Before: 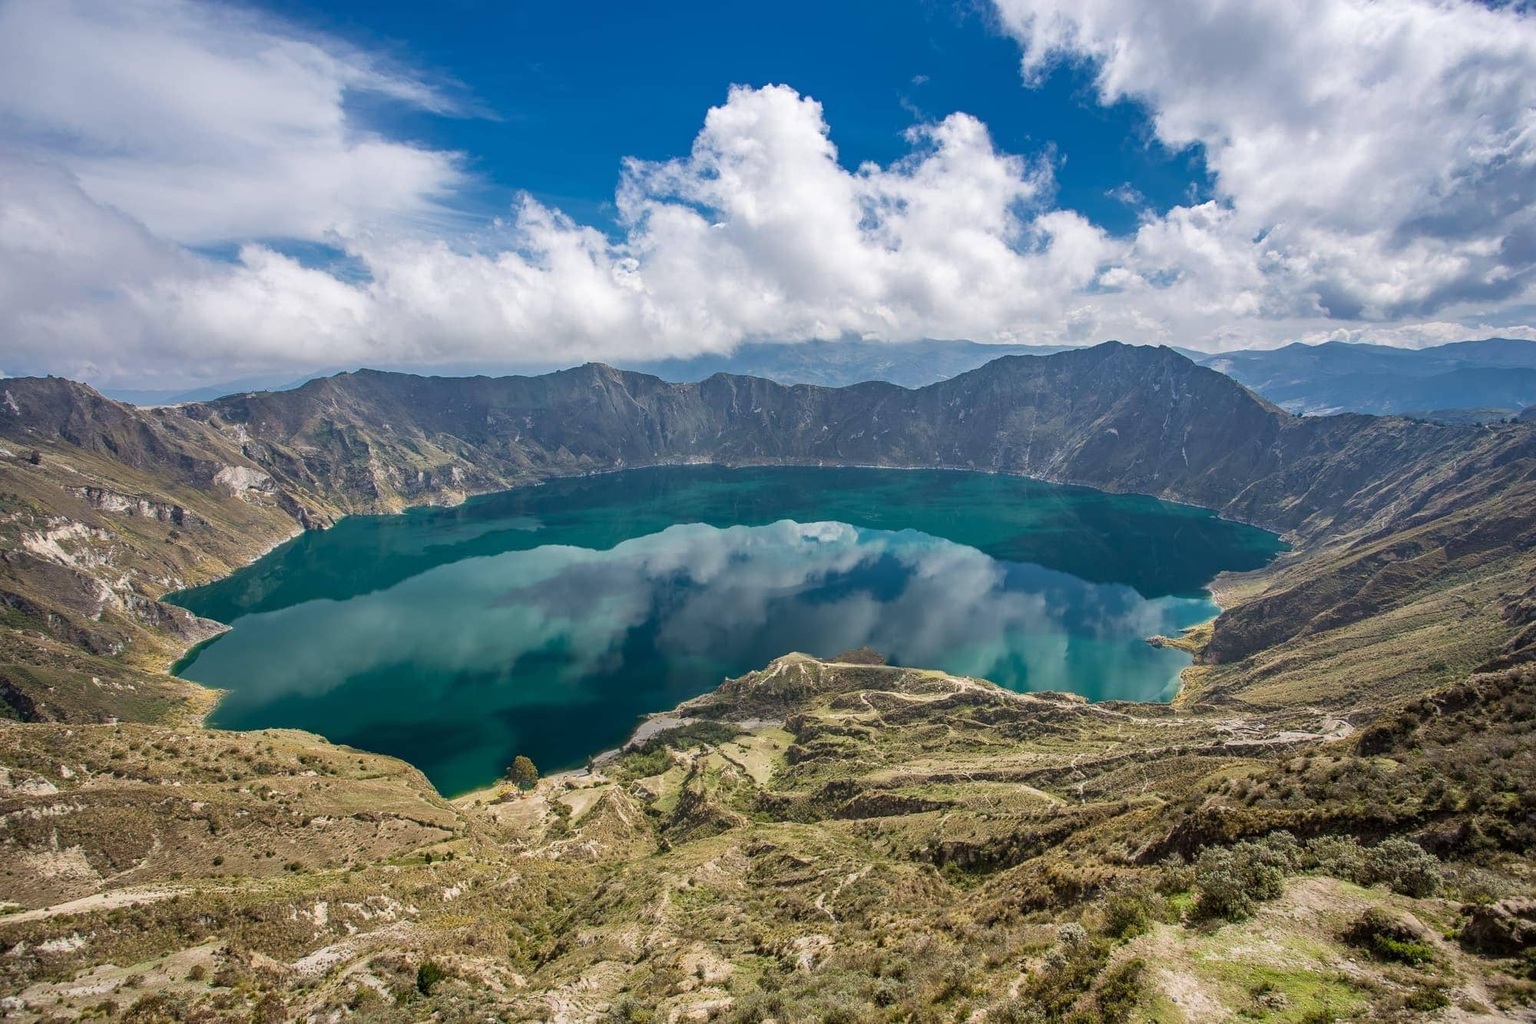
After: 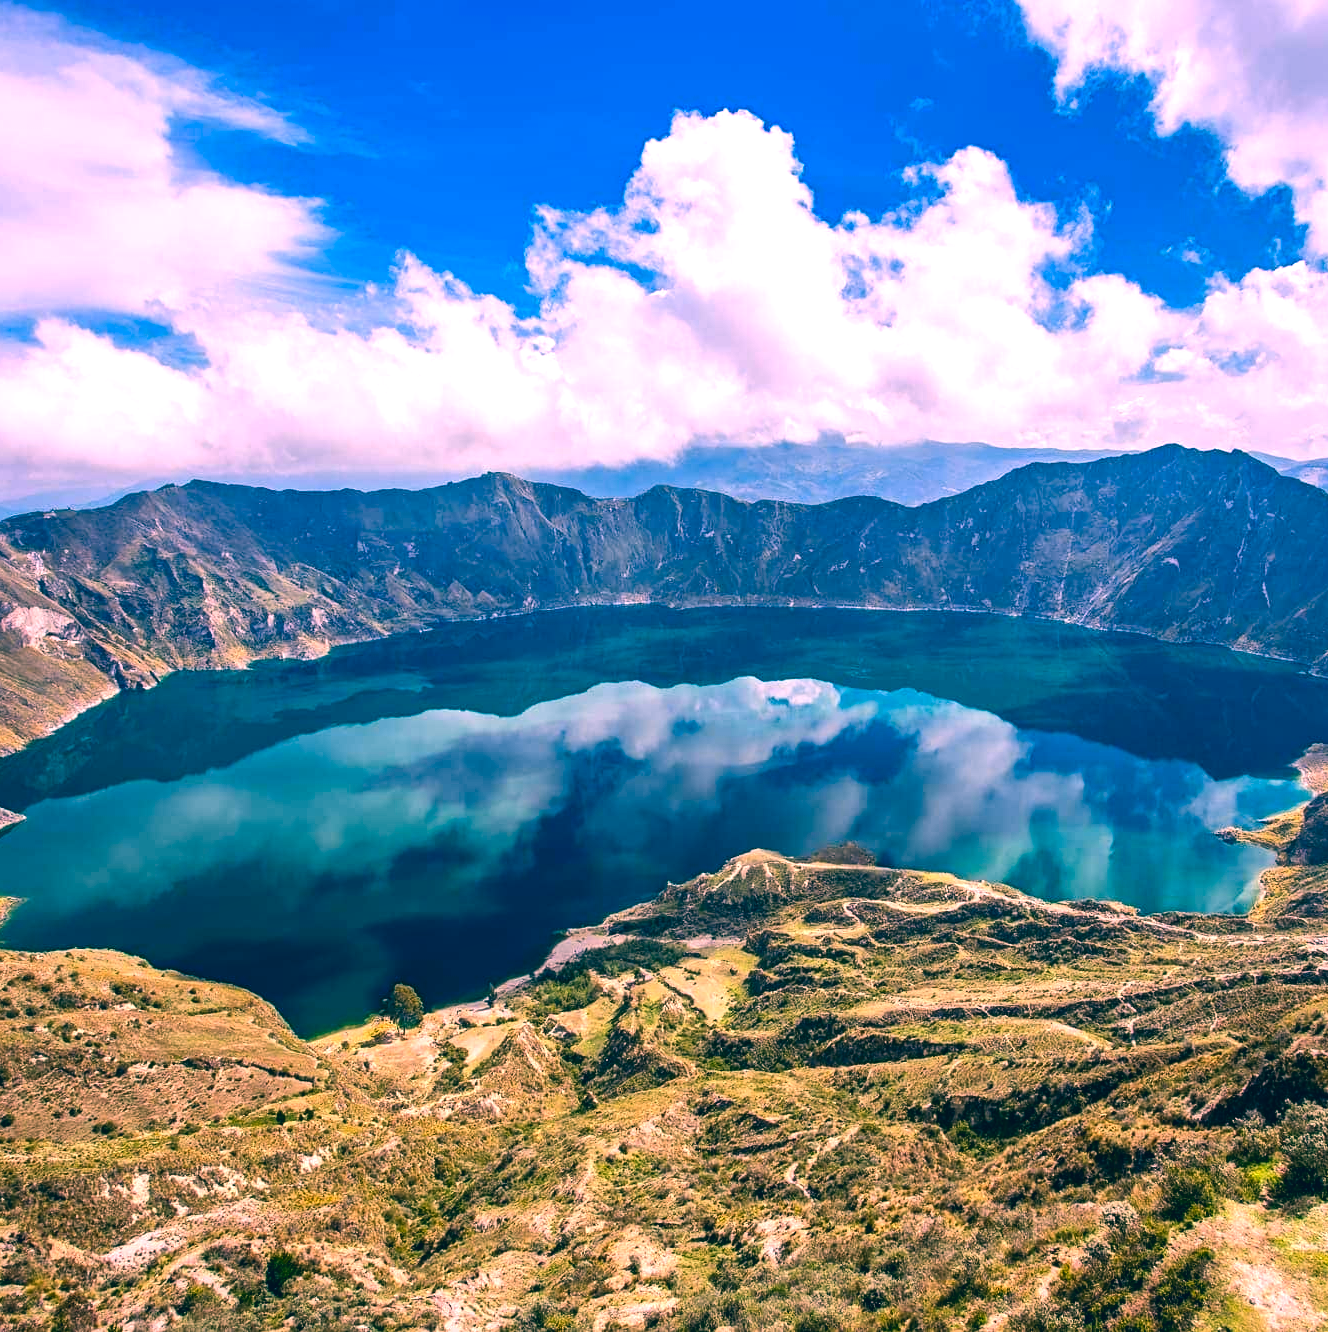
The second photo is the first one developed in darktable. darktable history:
local contrast: mode bilateral grid, contrast 20, coarseness 50, detail 120%, midtone range 0.2
crop and rotate: left 13.855%, right 19.736%
color correction: highlights a* 17.17, highlights b* 0.262, shadows a* -15.07, shadows b* -14.23, saturation 1.52
exposure: black level correction 0.001, compensate highlight preservation false
tone equalizer: -8 EV -0.716 EV, -7 EV -0.687 EV, -6 EV -0.569 EV, -5 EV -0.413 EV, -3 EV 0.374 EV, -2 EV 0.6 EV, -1 EV 0.7 EV, +0 EV 0.719 EV, edges refinement/feathering 500, mask exposure compensation -1.57 EV, preserve details no
